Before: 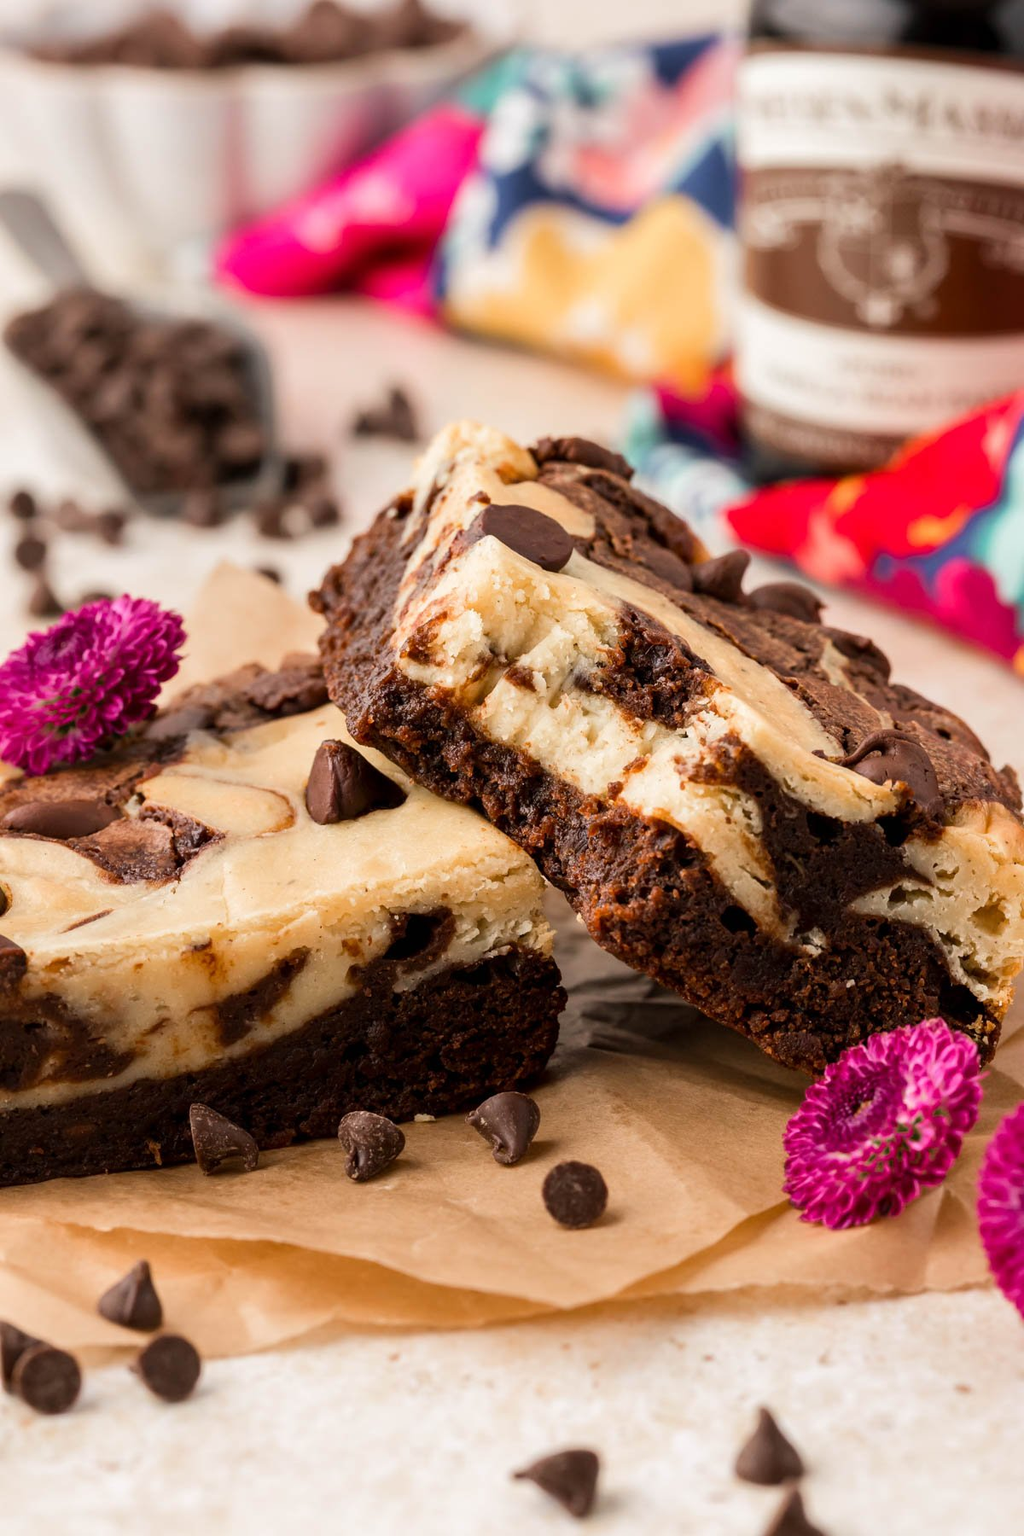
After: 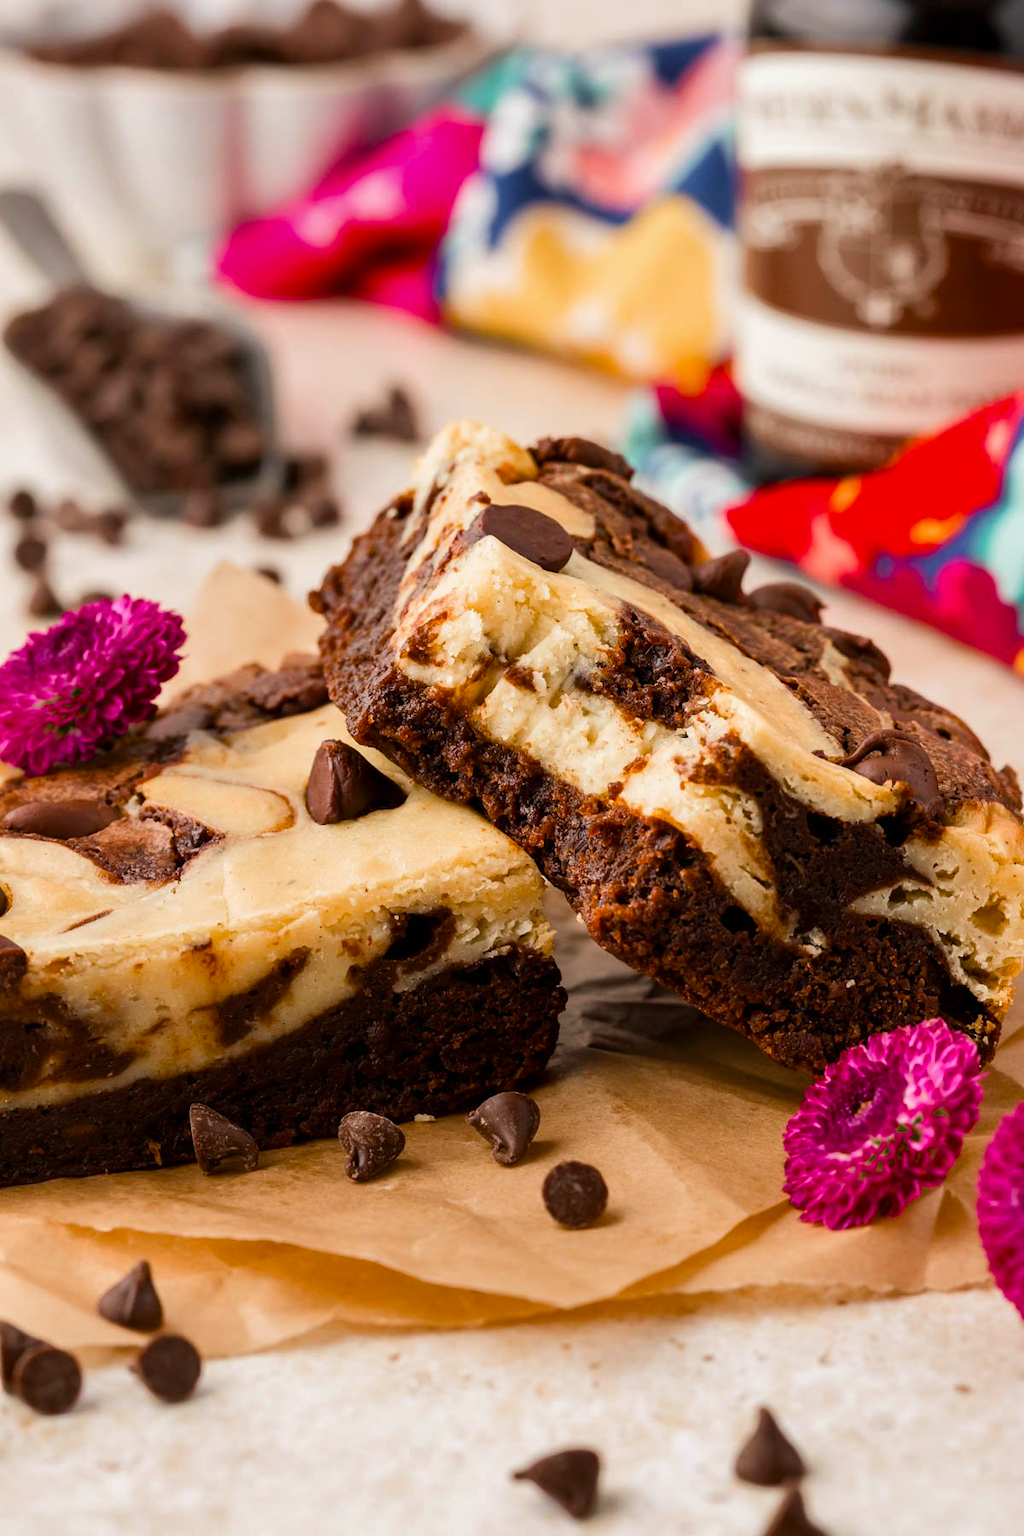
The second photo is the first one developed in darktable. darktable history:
shadows and highlights: radius 264.75, soften with gaussian
color balance rgb: linear chroma grading › shadows -8%, linear chroma grading › global chroma 10%, perceptual saturation grading › global saturation 2%, perceptual saturation grading › highlights -2%, perceptual saturation grading › mid-tones 4%, perceptual saturation grading › shadows 8%, perceptual brilliance grading › global brilliance 2%, perceptual brilliance grading › highlights -4%, global vibrance 16%, saturation formula JzAzBz (2021)
